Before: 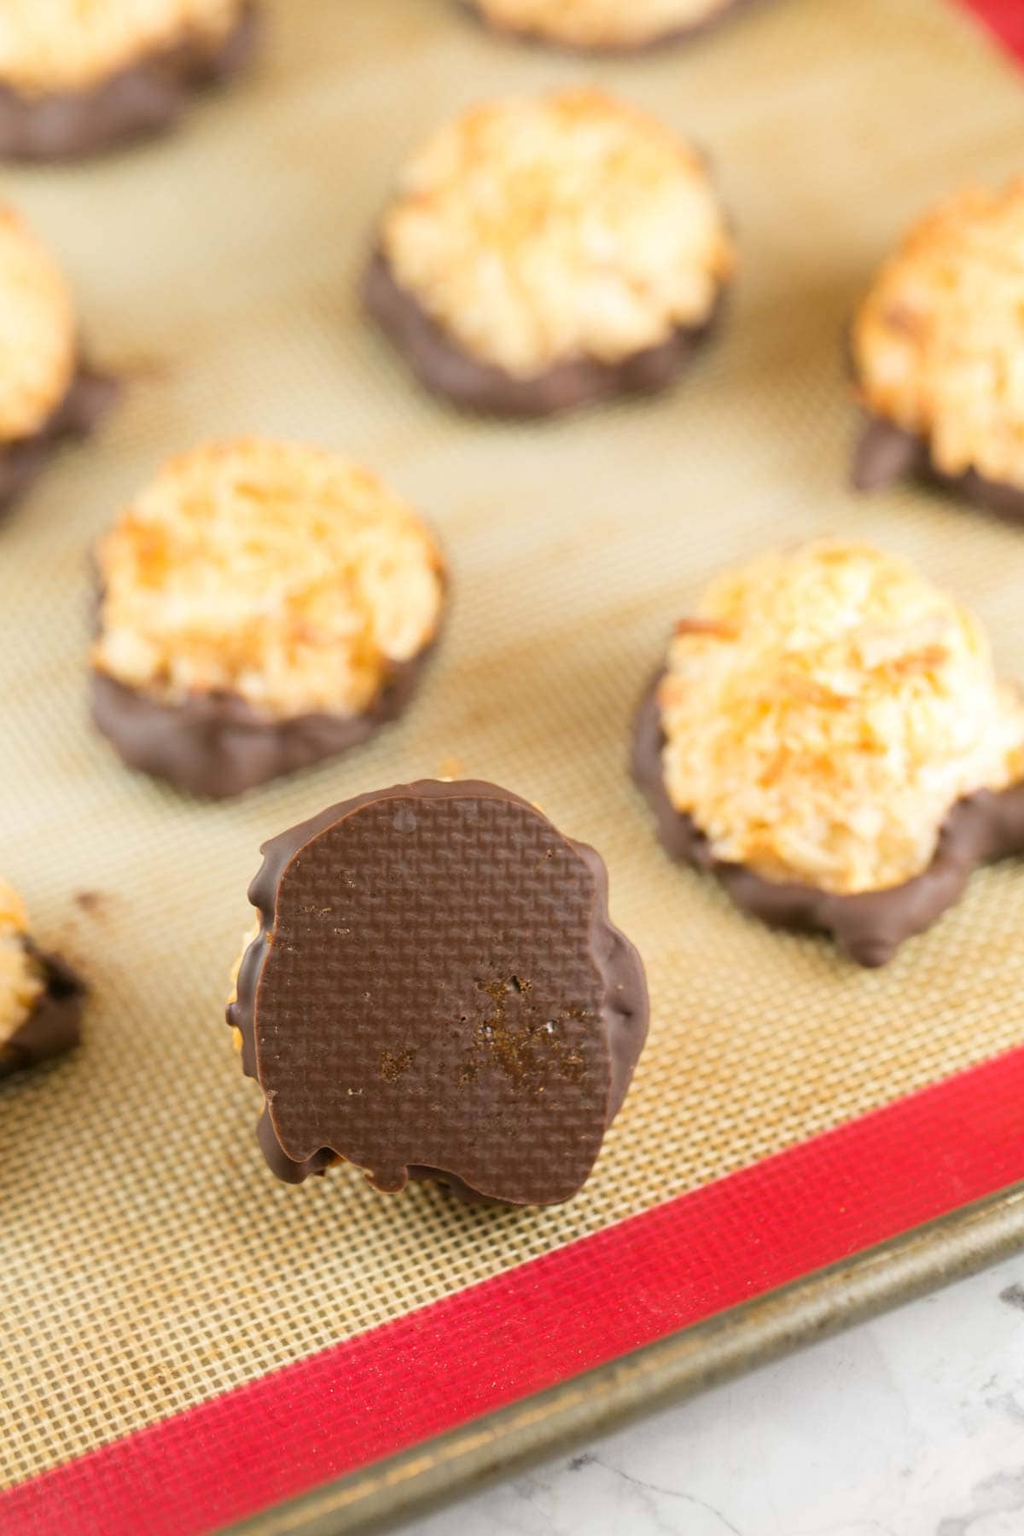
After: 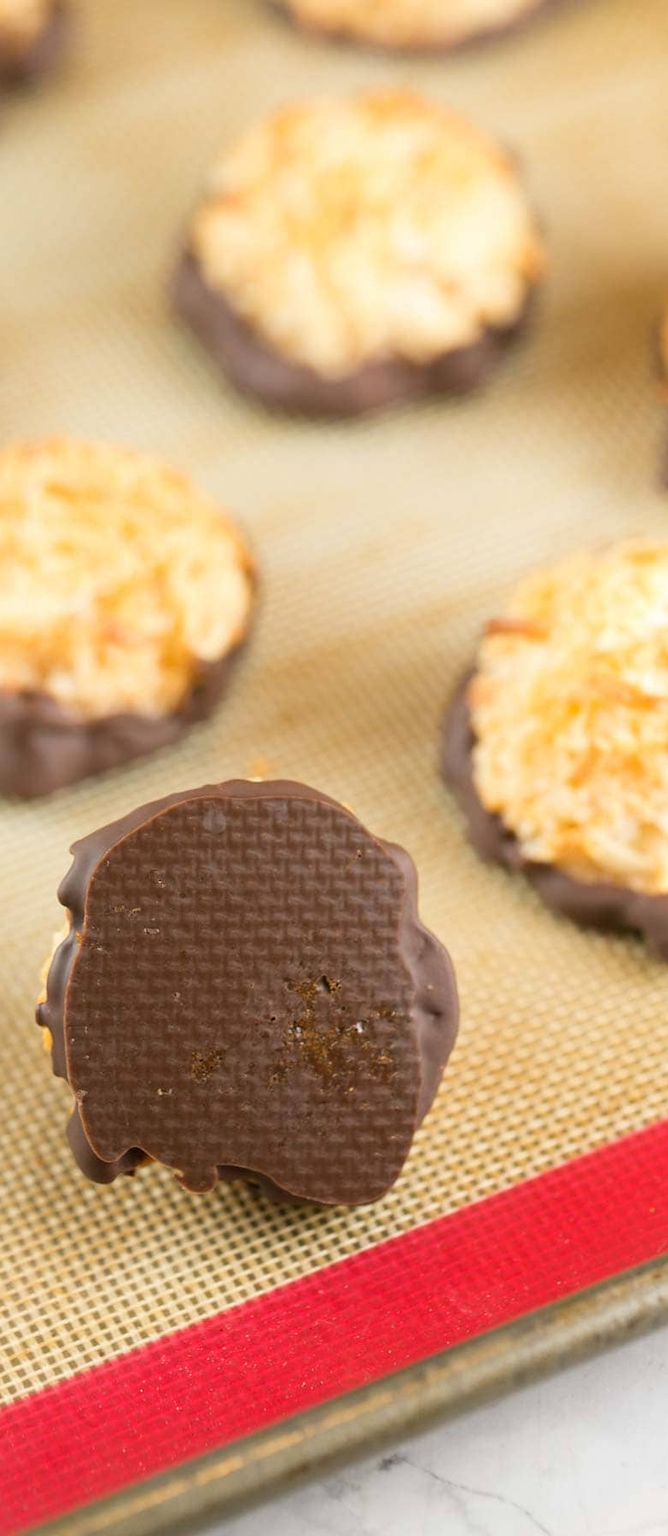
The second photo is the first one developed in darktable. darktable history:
crop and rotate: left 18.661%, right 16.013%
